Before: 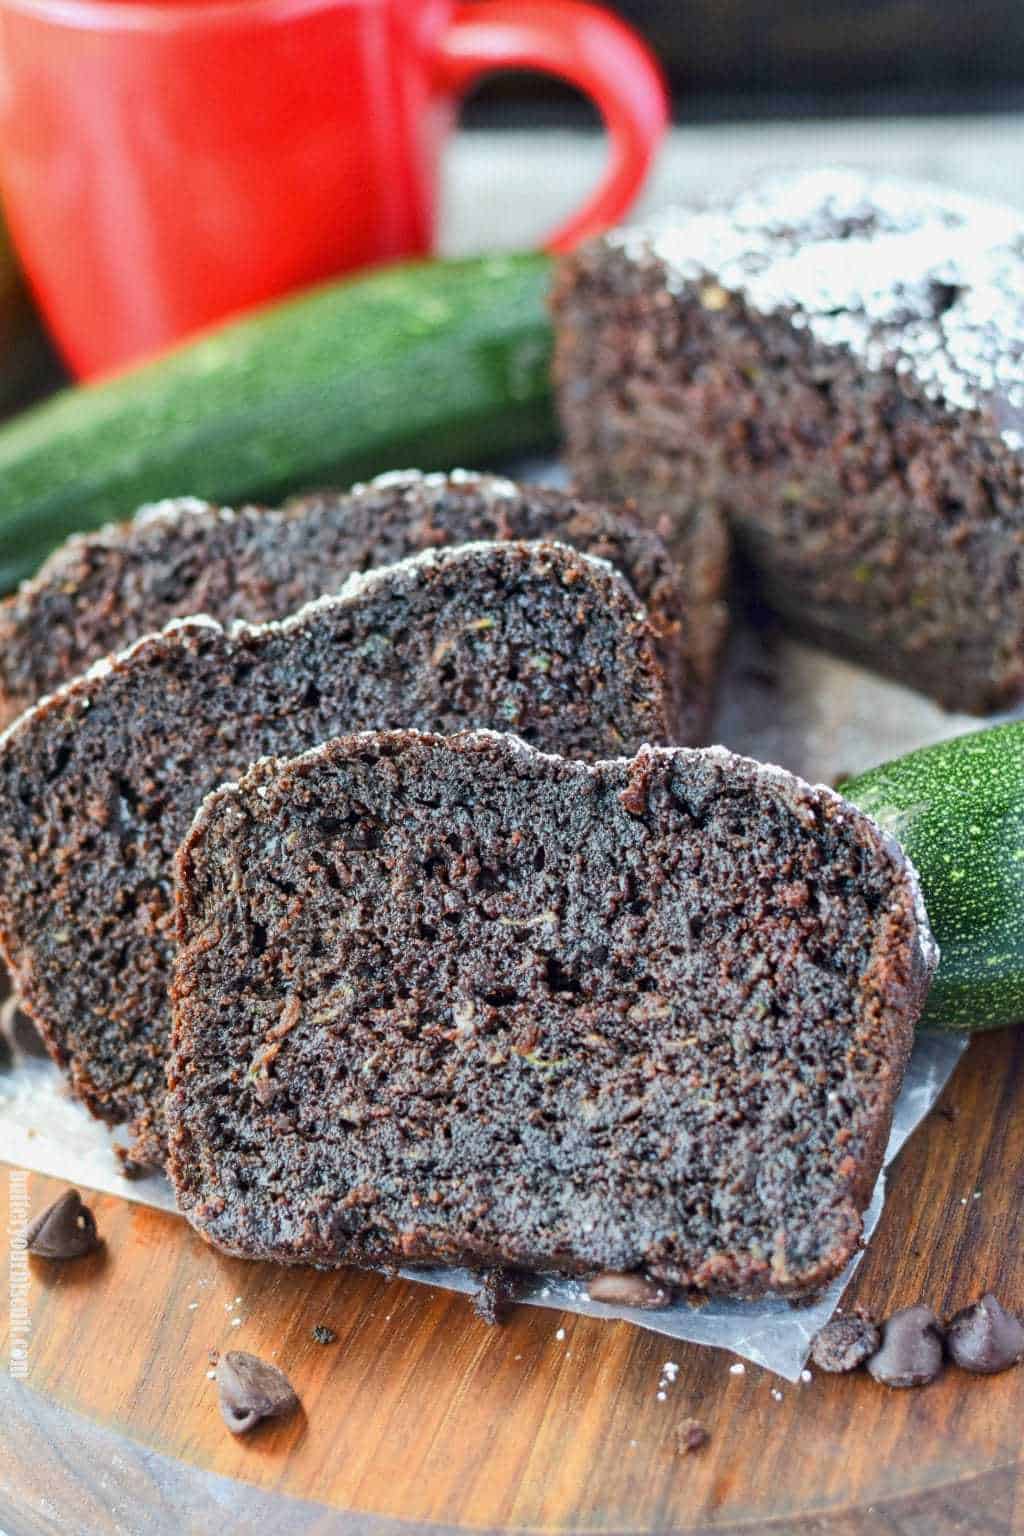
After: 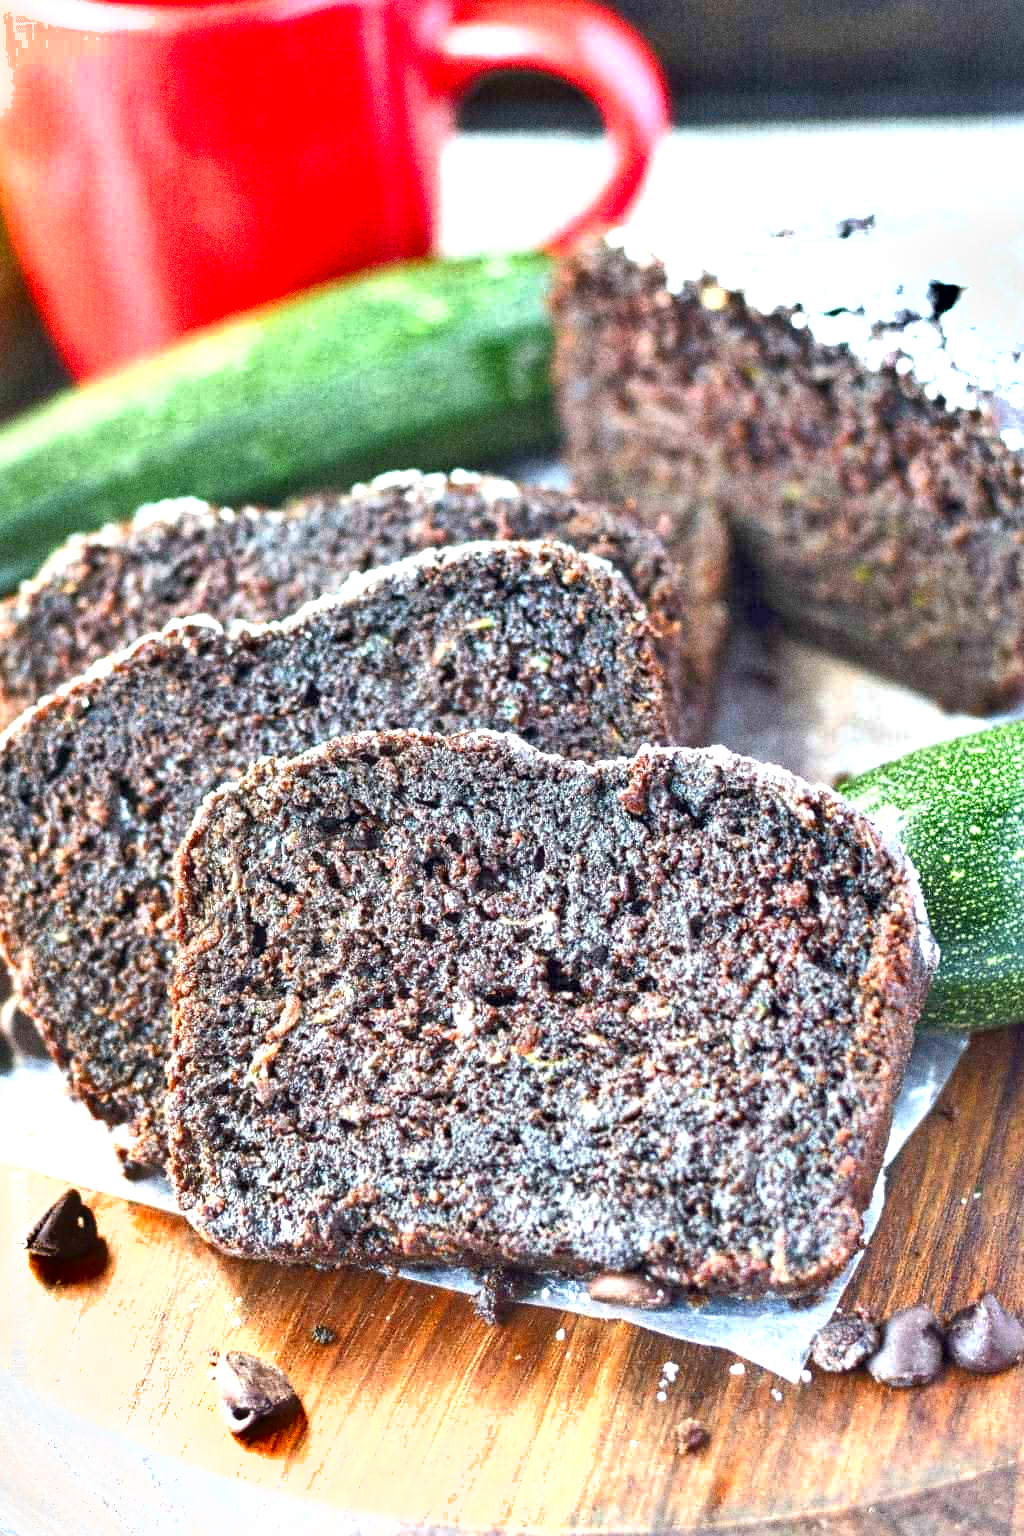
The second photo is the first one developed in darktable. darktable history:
exposure: exposure 1.2 EV, compensate highlight preservation false
grain: coarseness 0.09 ISO, strength 40%
shadows and highlights: soften with gaussian
